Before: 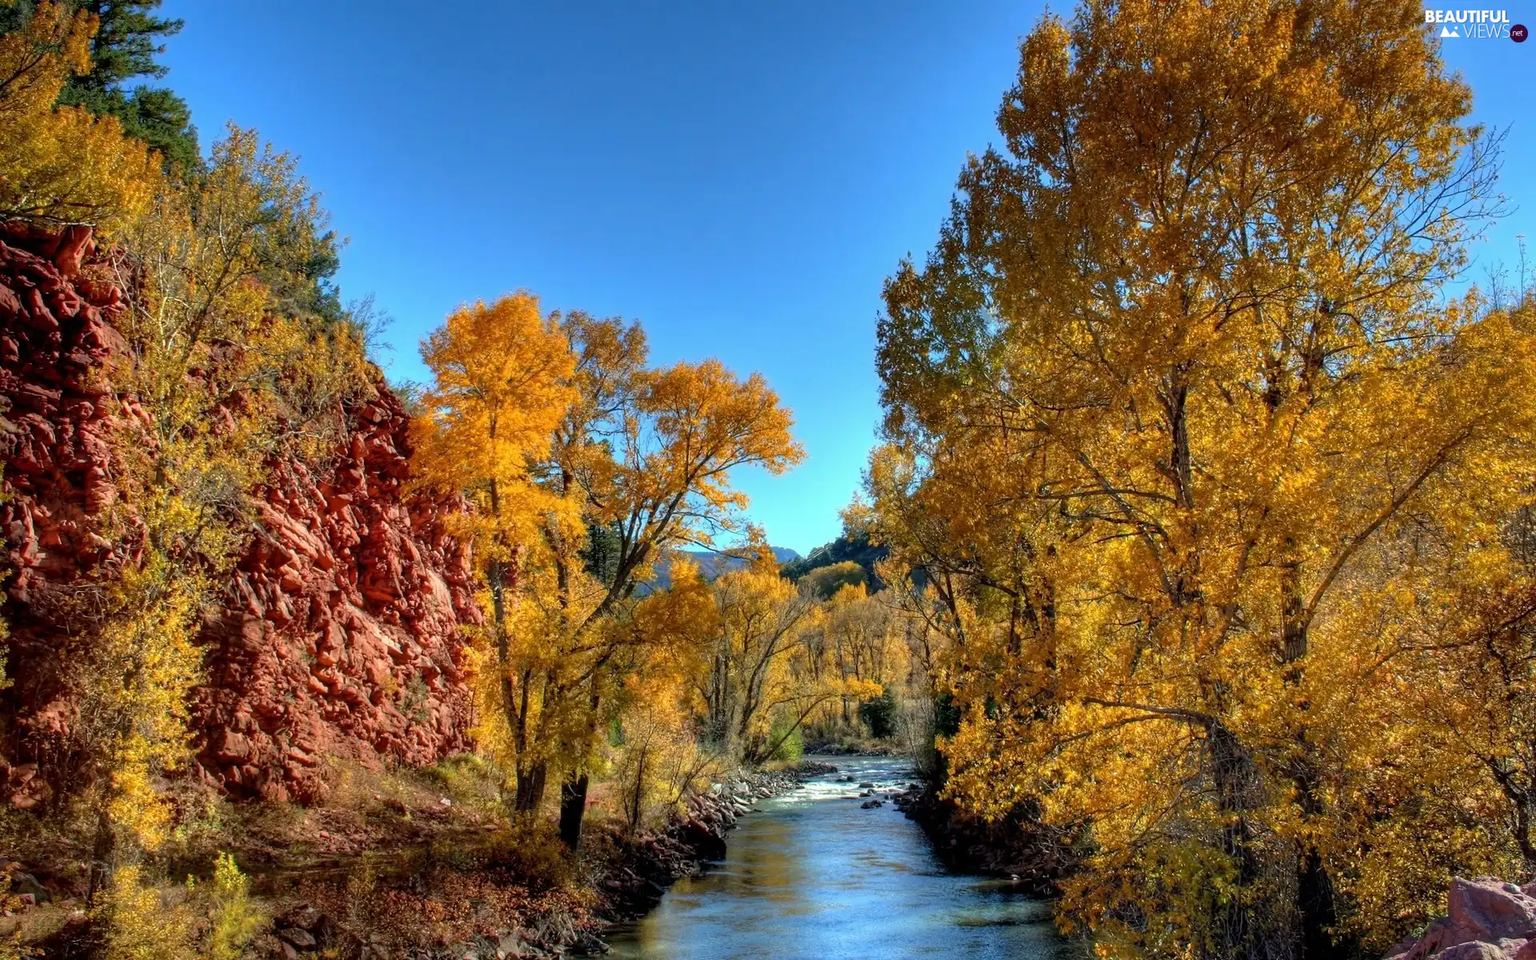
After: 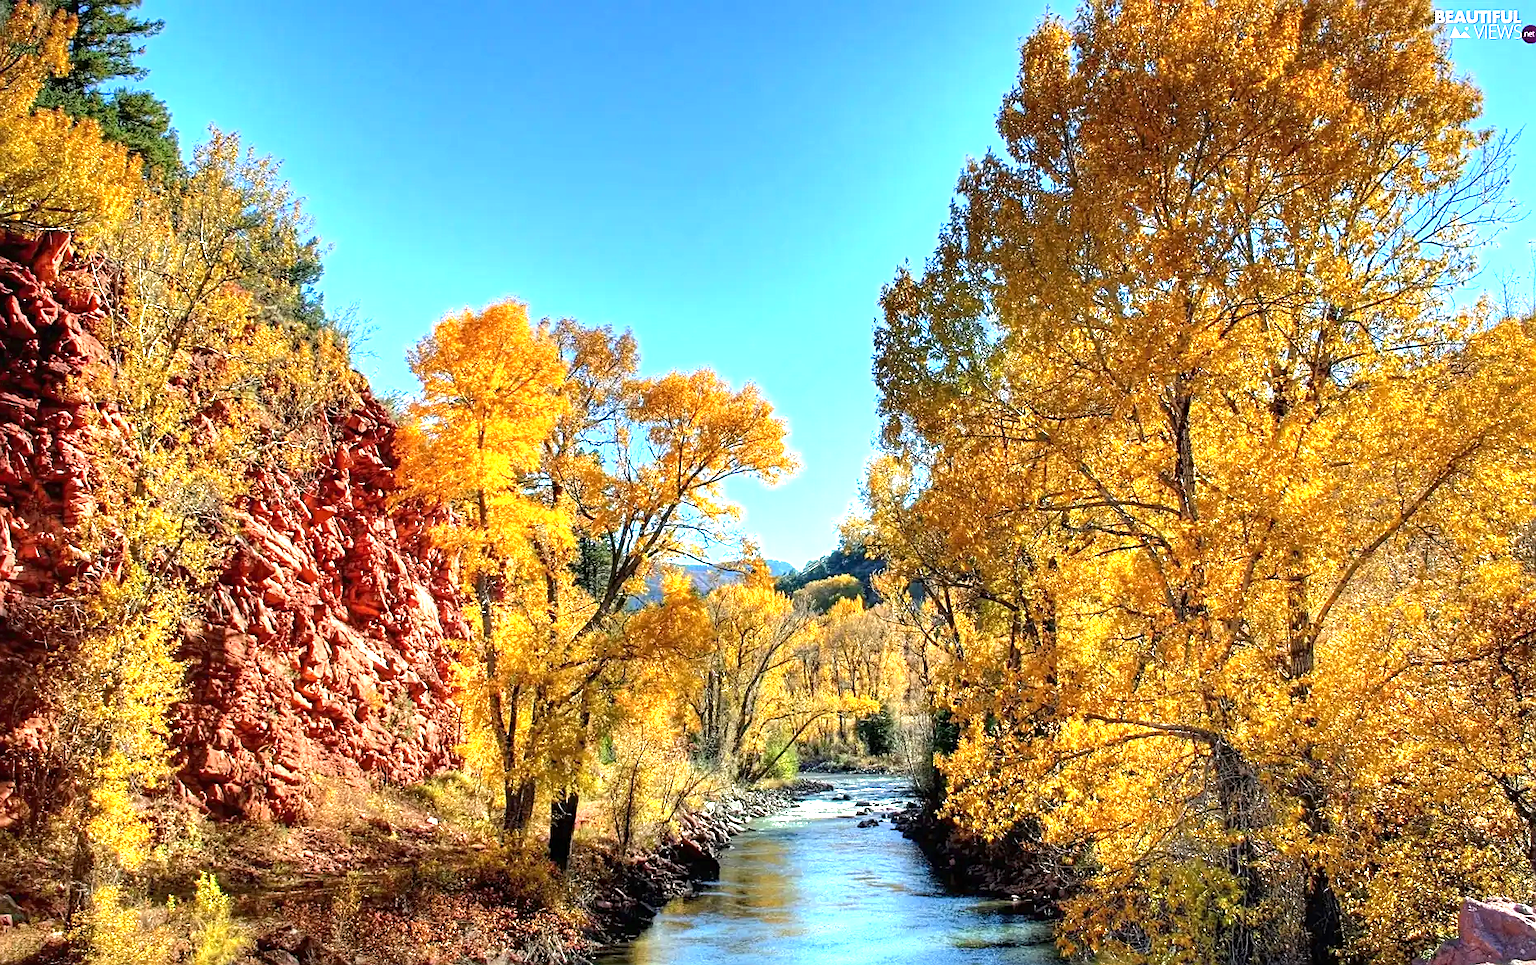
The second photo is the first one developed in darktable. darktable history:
sharpen: on, module defaults
crop and rotate: left 1.536%, right 0.721%, bottom 1.744%
exposure: black level correction 0, exposure 1.287 EV, compensate exposure bias true, compensate highlight preservation false
